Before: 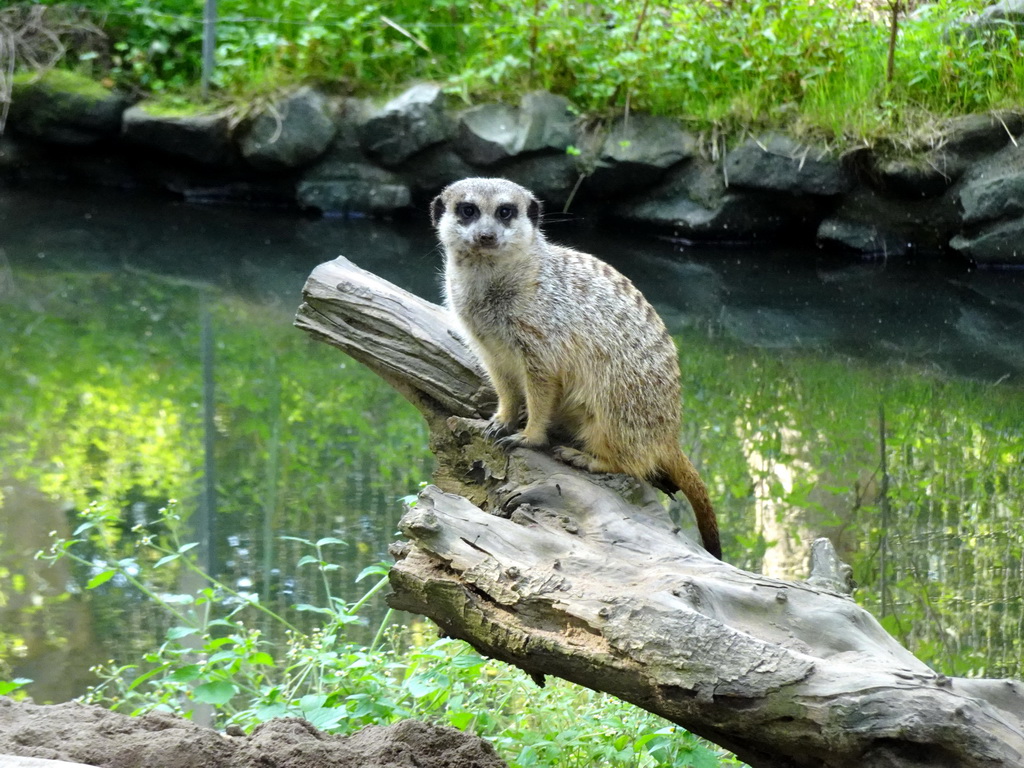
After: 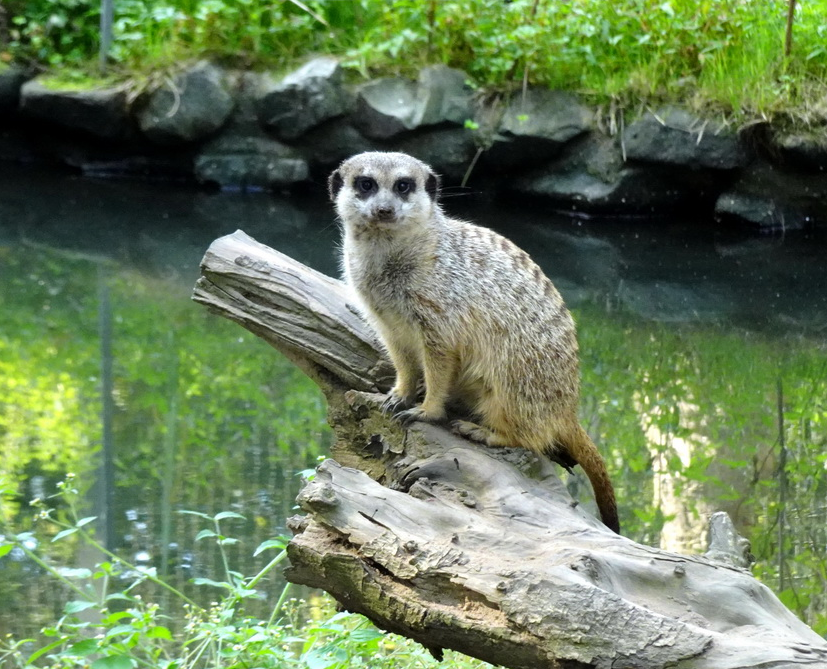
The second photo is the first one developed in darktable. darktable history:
crop: left 9.972%, top 3.479%, right 9.222%, bottom 9.298%
